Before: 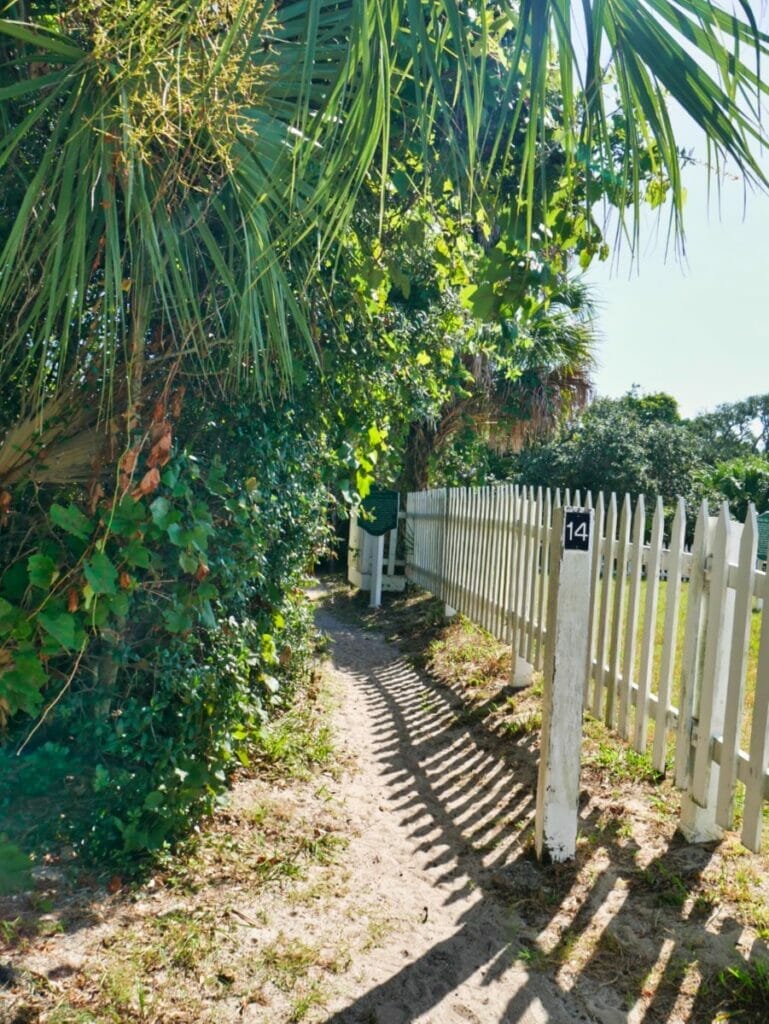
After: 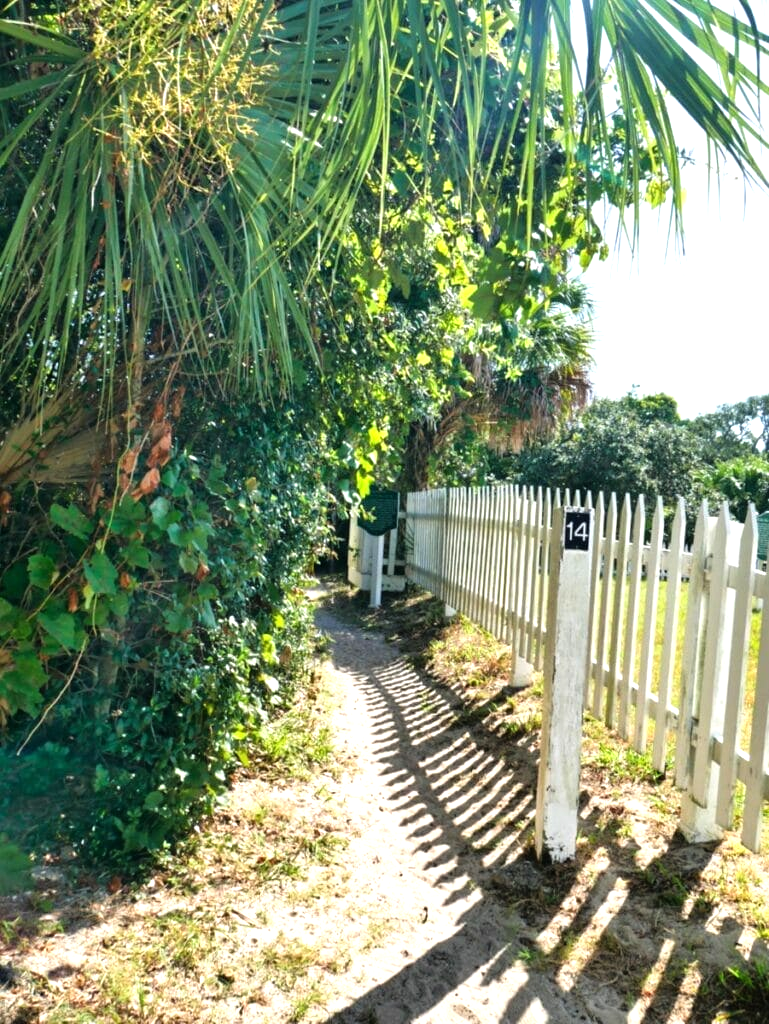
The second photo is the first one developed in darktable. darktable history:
tone equalizer: -8 EV -0.777 EV, -7 EV -0.7 EV, -6 EV -0.567 EV, -5 EV -0.392 EV, -3 EV 0.4 EV, -2 EV 0.6 EV, -1 EV 0.693 EV, +0 EV 0.735 EV
